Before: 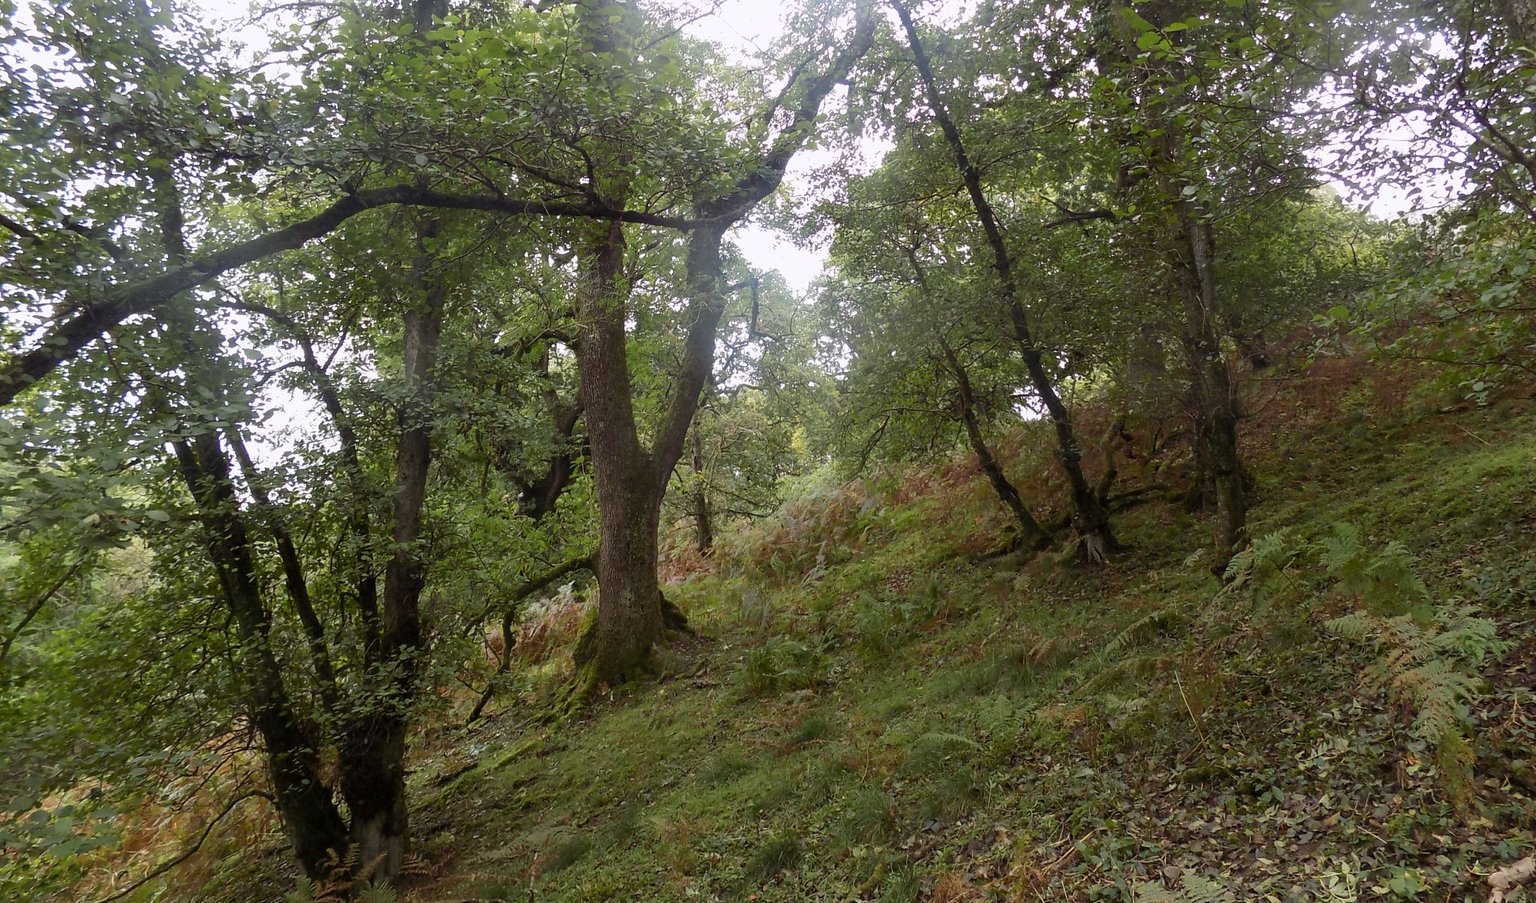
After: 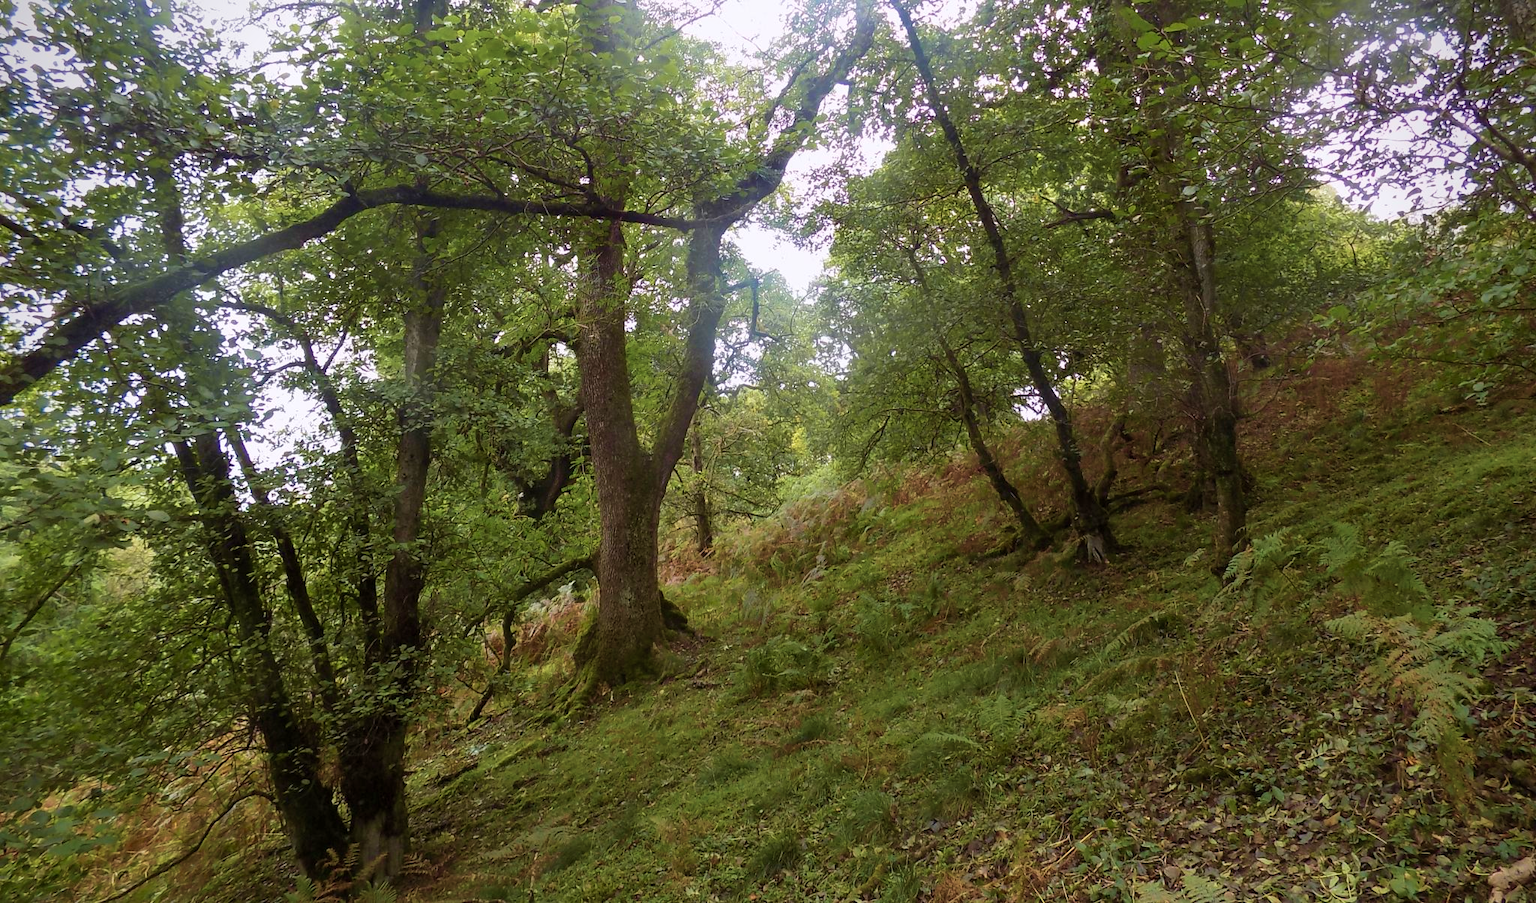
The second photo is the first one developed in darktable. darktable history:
vignetting: saturation 0.035, center (0, 0.009)
velvia: strength 55.6%
